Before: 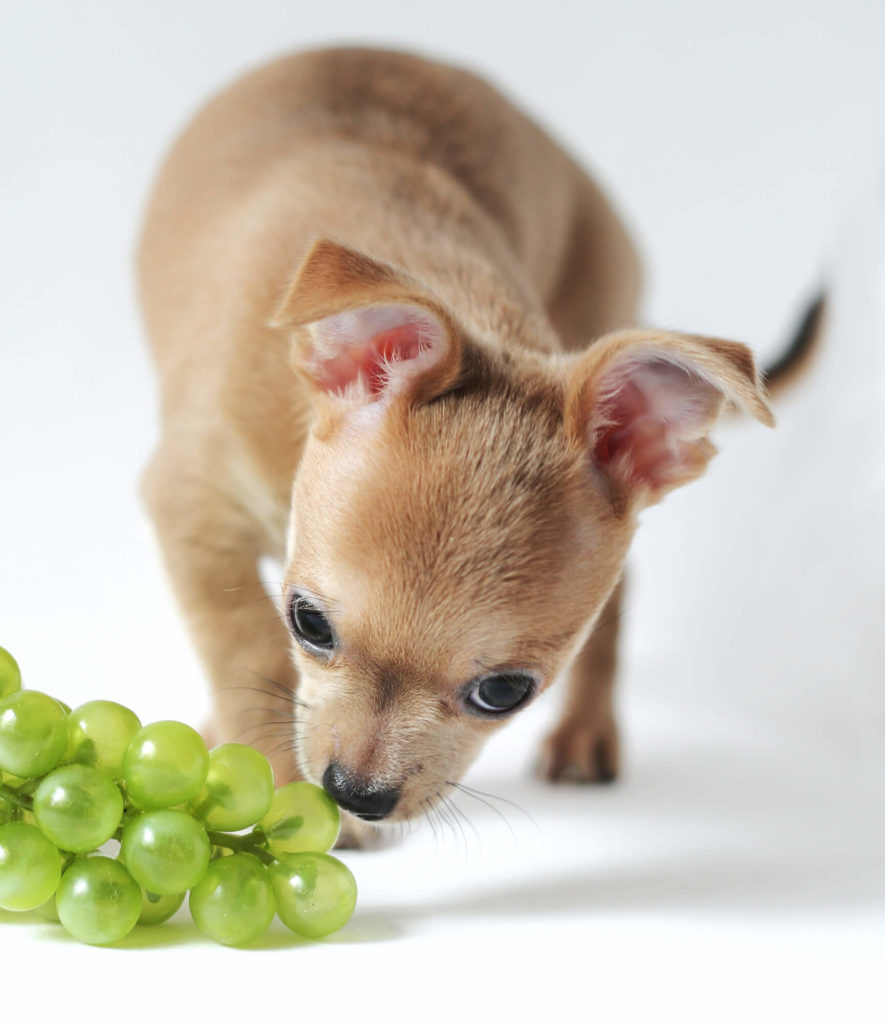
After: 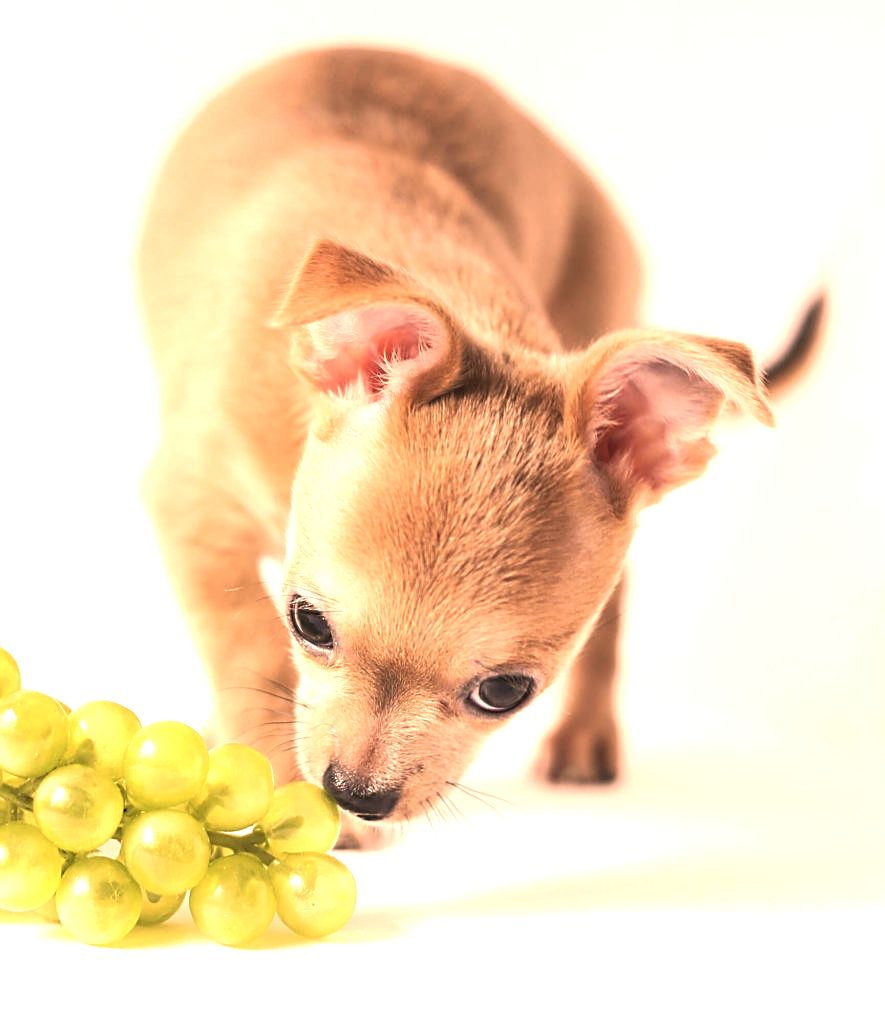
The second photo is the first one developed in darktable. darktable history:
color correction: highlights a* 39.27, highlights b* 39.61, saturation 0.691
exposure: black level correction 0, exposure 1.011 EV, compensate highlight preservation false
sharpen: on, module defaults
